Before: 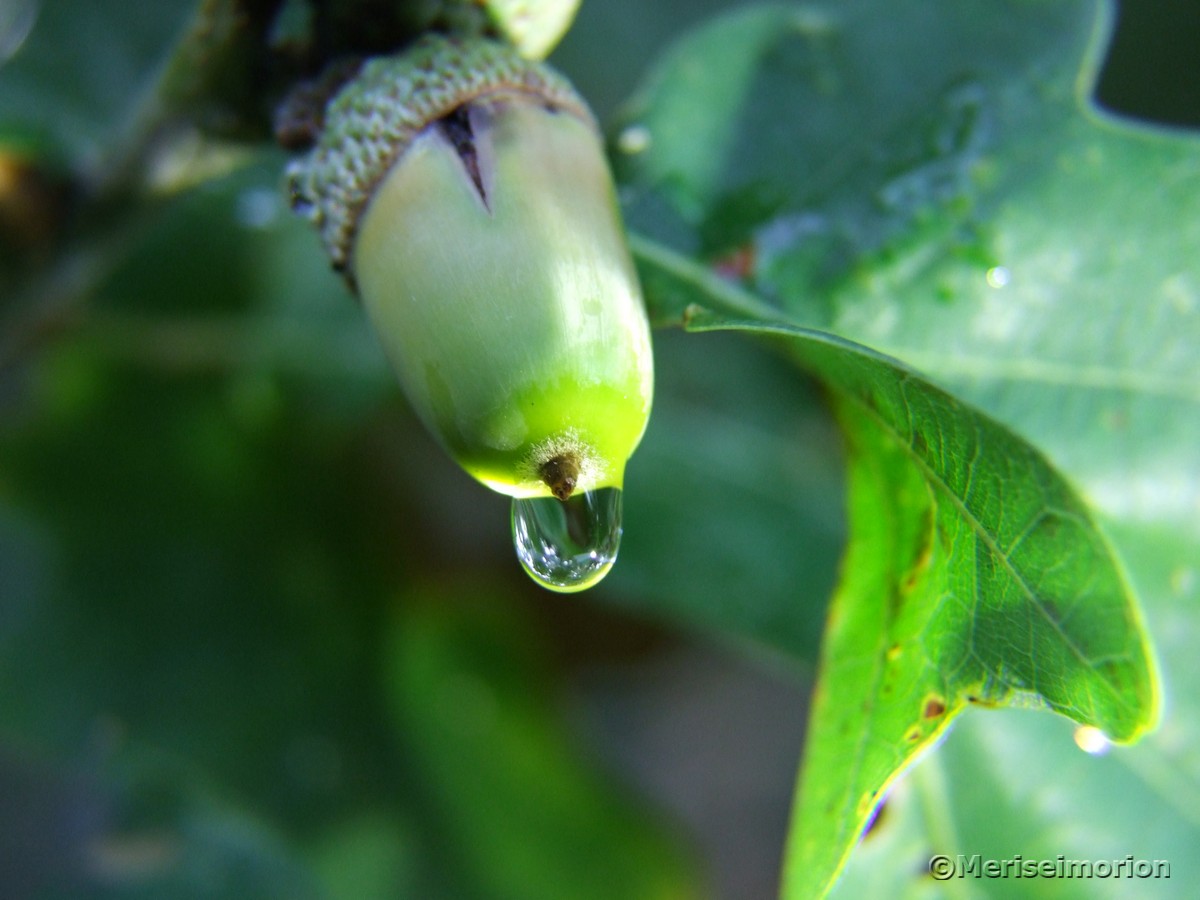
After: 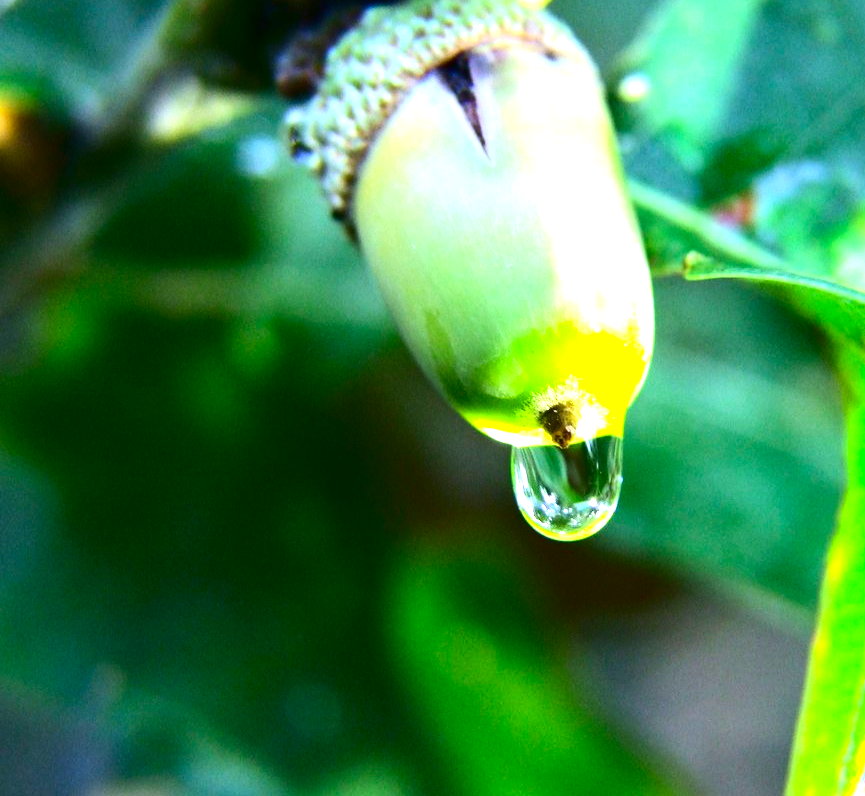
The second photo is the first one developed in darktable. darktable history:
crop: top 5.811%, right 27.908%, bottom 5.652%
exposure: black level correction 0, exposure 1.756 EV, compensate highlight preservation false
contrast brightness saturation: contrast 0.222, brightness -0.194, saturation 0.23
